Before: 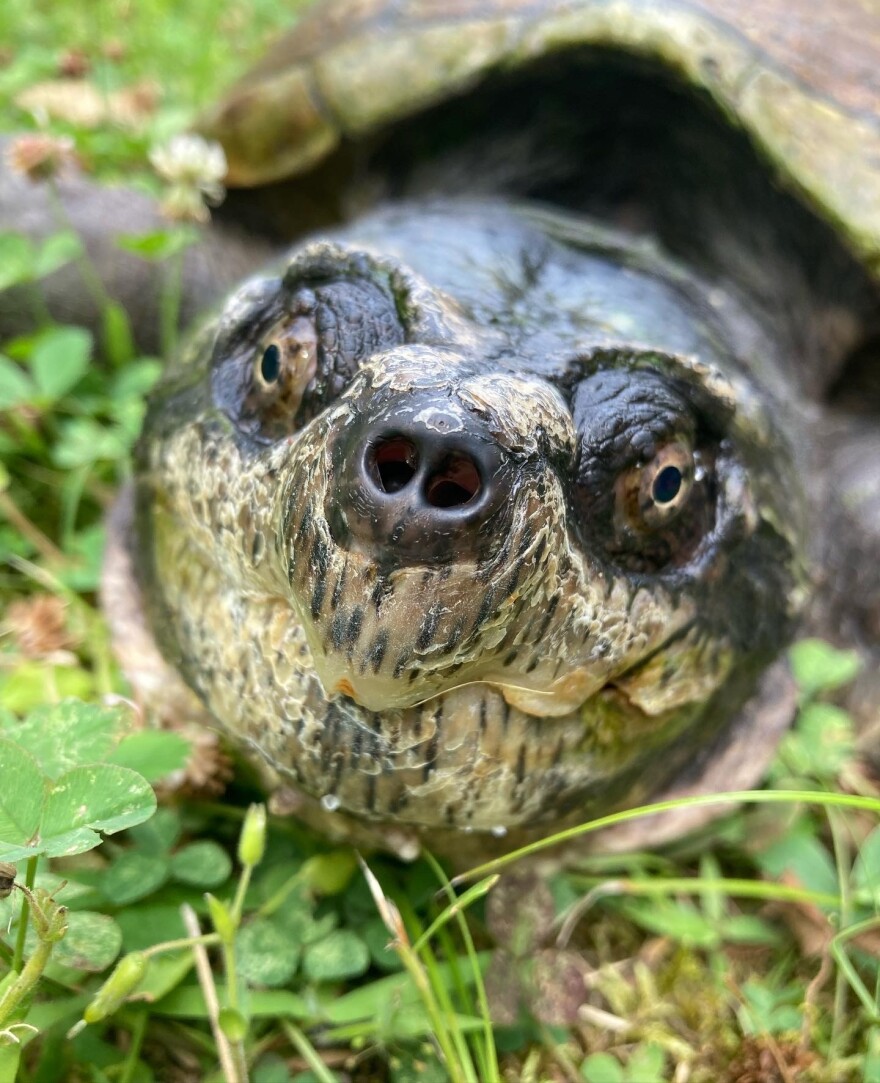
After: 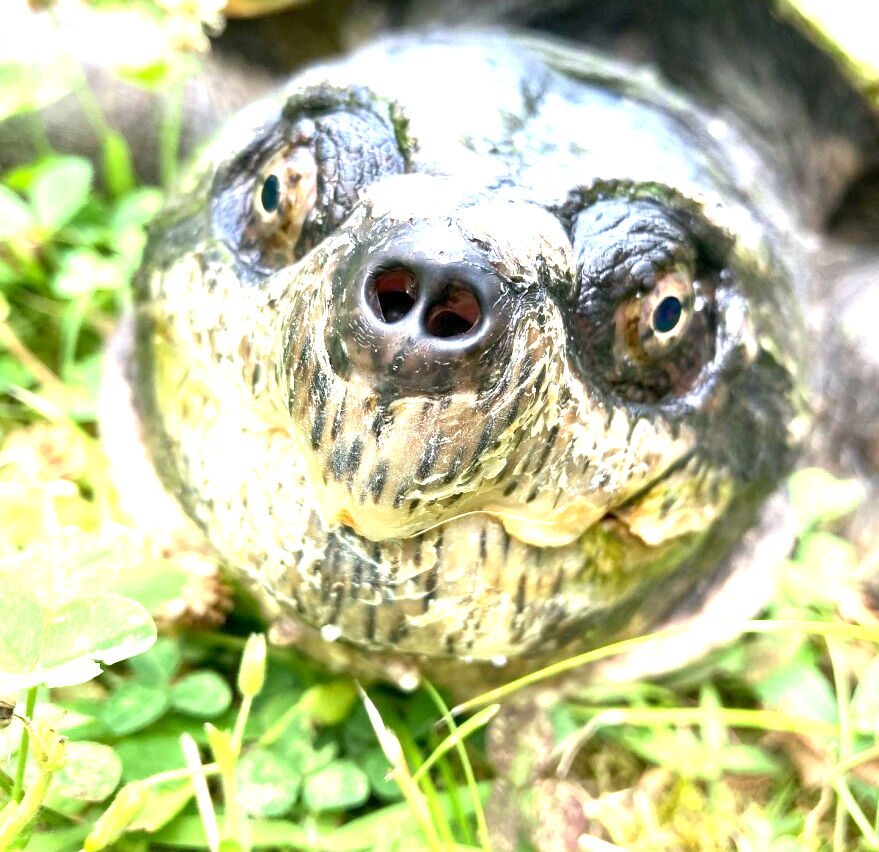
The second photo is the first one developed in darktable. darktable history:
exposure: black level correction 0.001, exposure 1.646 EV, compensate exposure bias true, compensate highlight preservation false
crop and rotate: top 15.774%, bottom 5.506%
